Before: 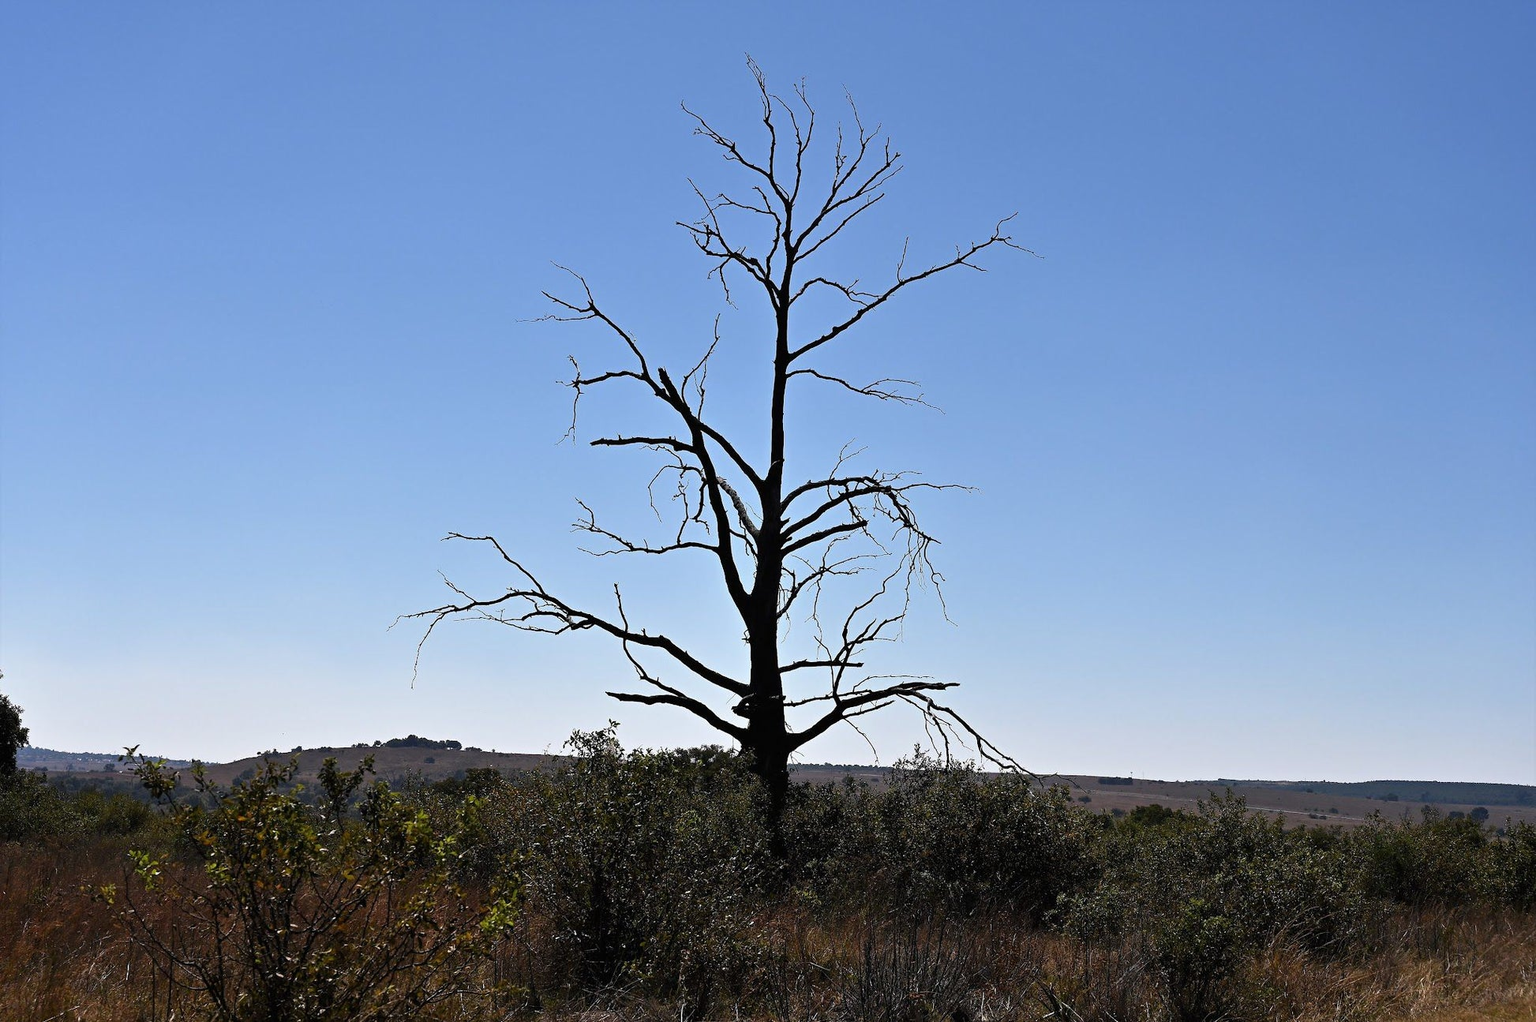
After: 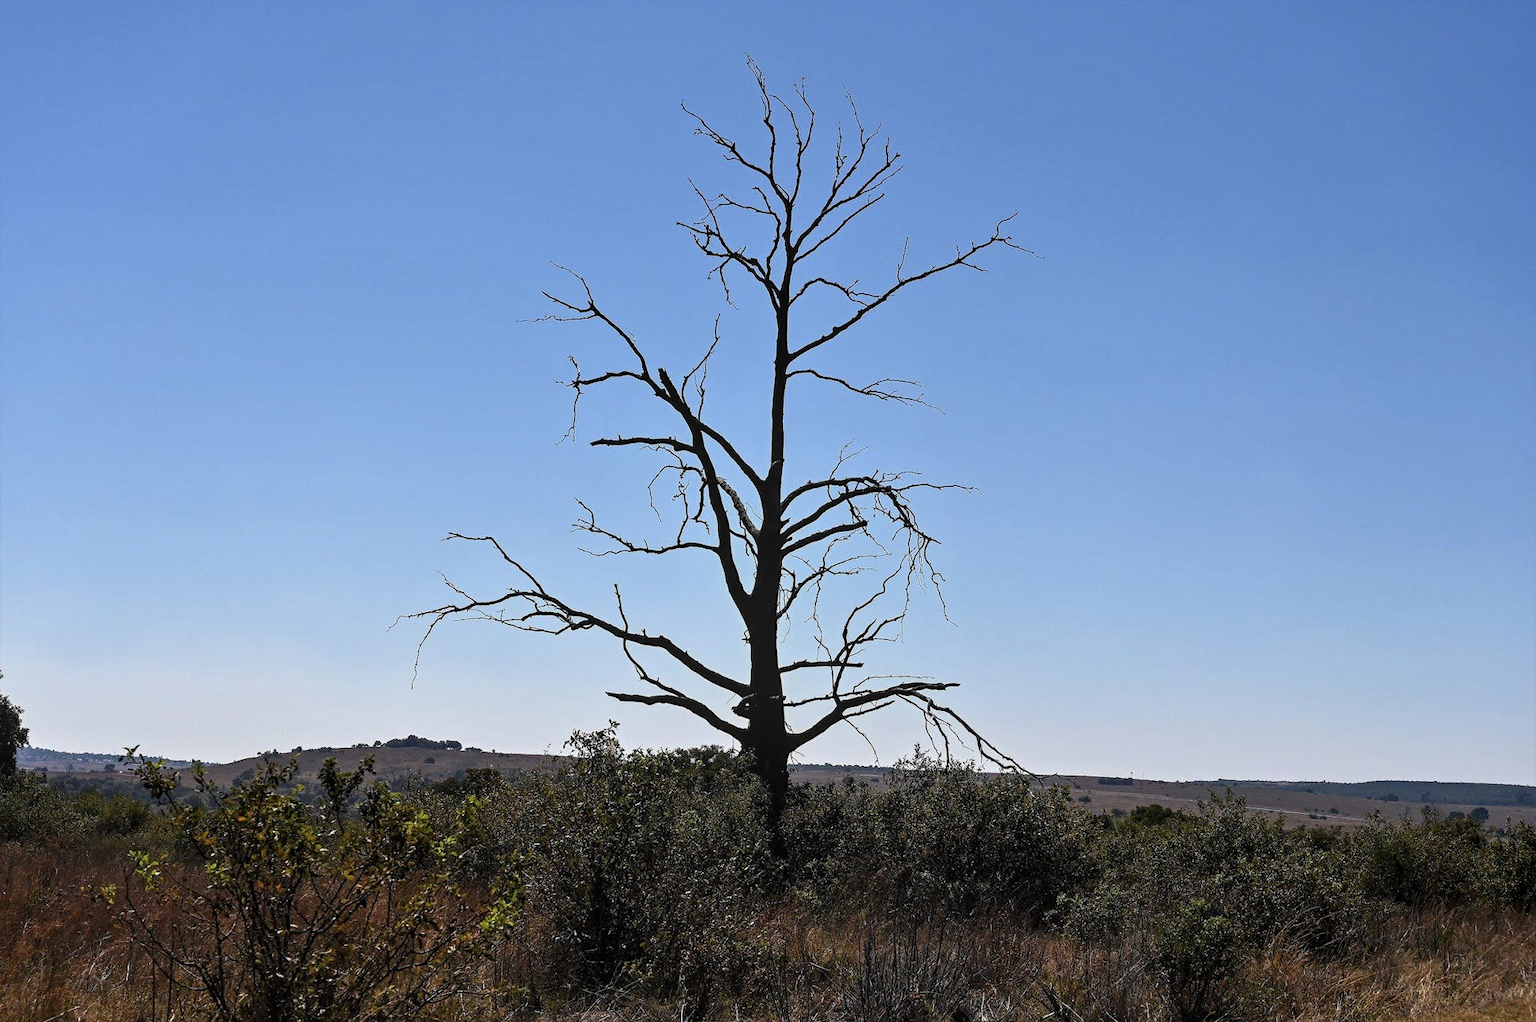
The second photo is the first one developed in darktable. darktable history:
local contrast: highlights 53%, shadows 51%, detail 130%, midtone range 0.458
